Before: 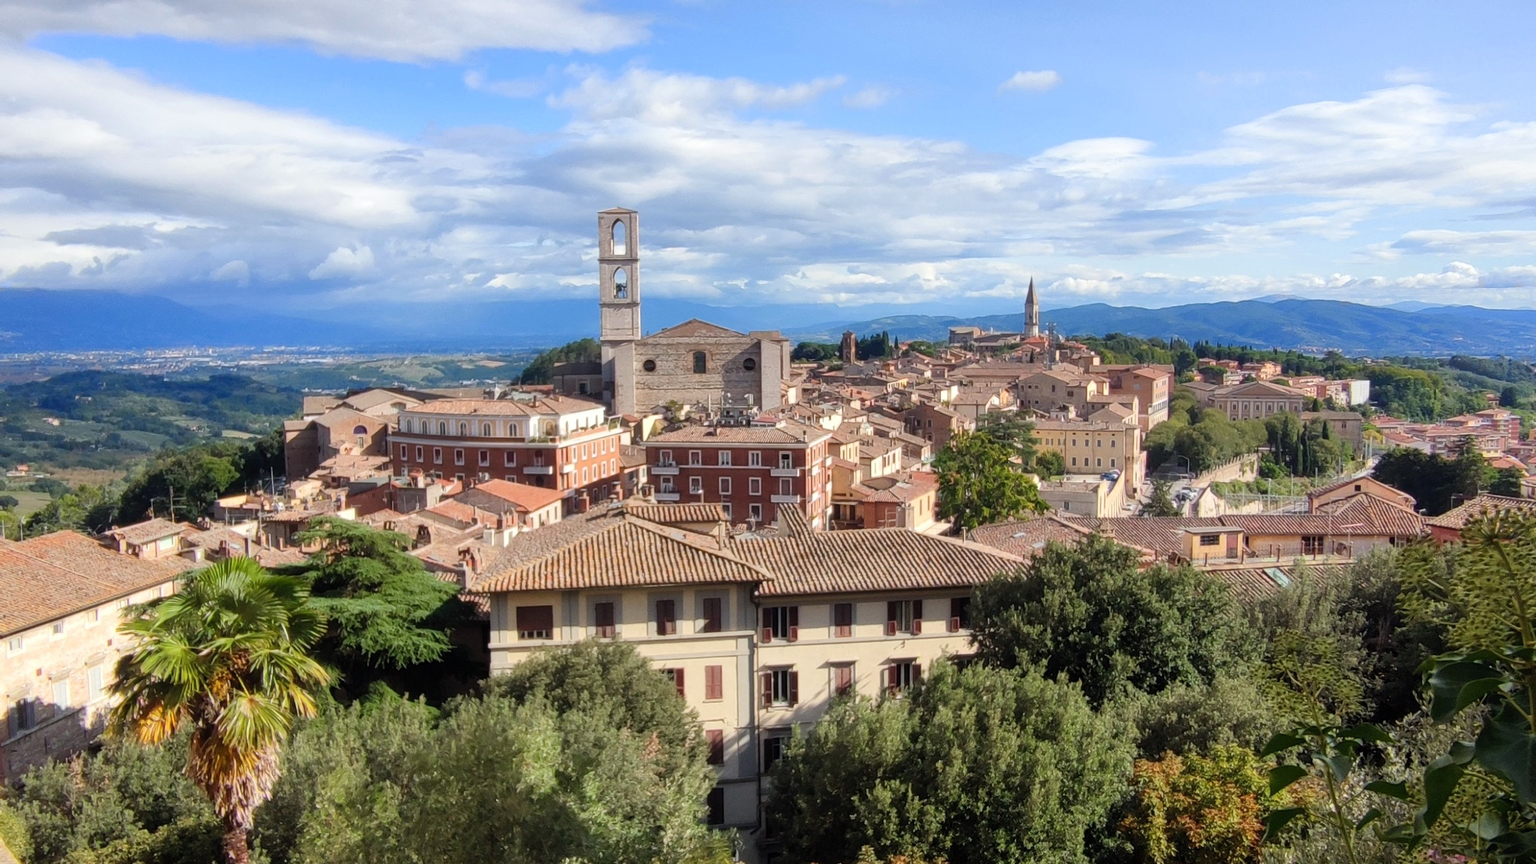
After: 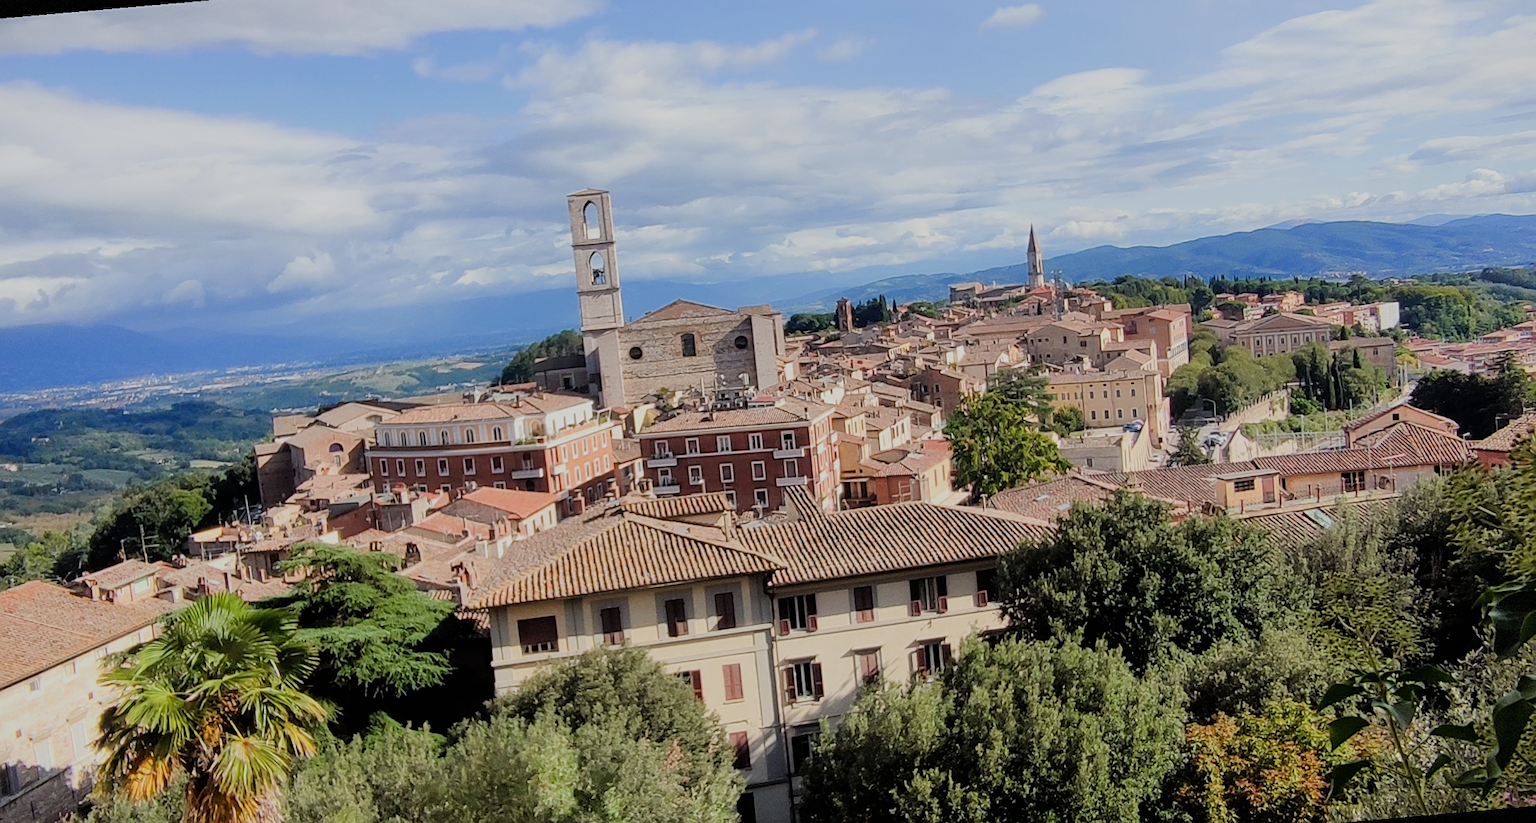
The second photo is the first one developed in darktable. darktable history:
levels: levels [0, 0.498, 1]
rotate and perspective: rotation -5°, crop left 0.05, crop right 0.952, crop top 0.11, crop bottom 0.89
filmic rgb: black relative exposure -7.15 EV, white relative exposure 5.36 EV, hardness 3.02
vignetting: fall-off start 97.28%, fall-off radius 79%, brightness -0.462, saturation -0.3, width/height ratio 1.114, dithering 8-bit output, unbound false
sharpen: on, module defaults
